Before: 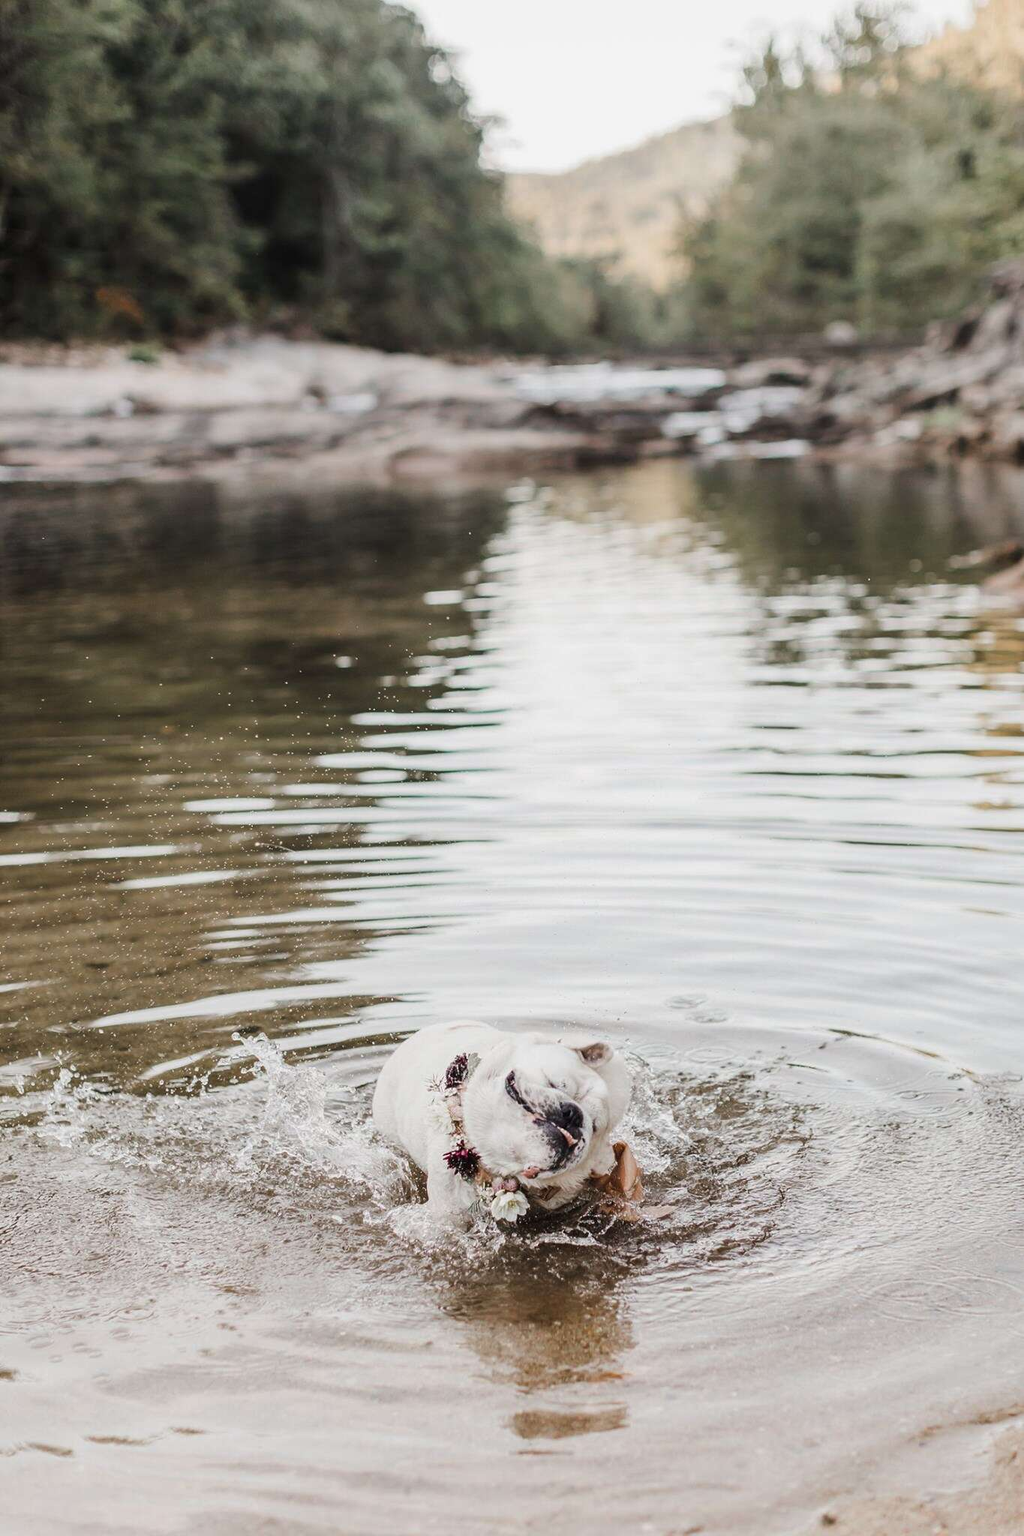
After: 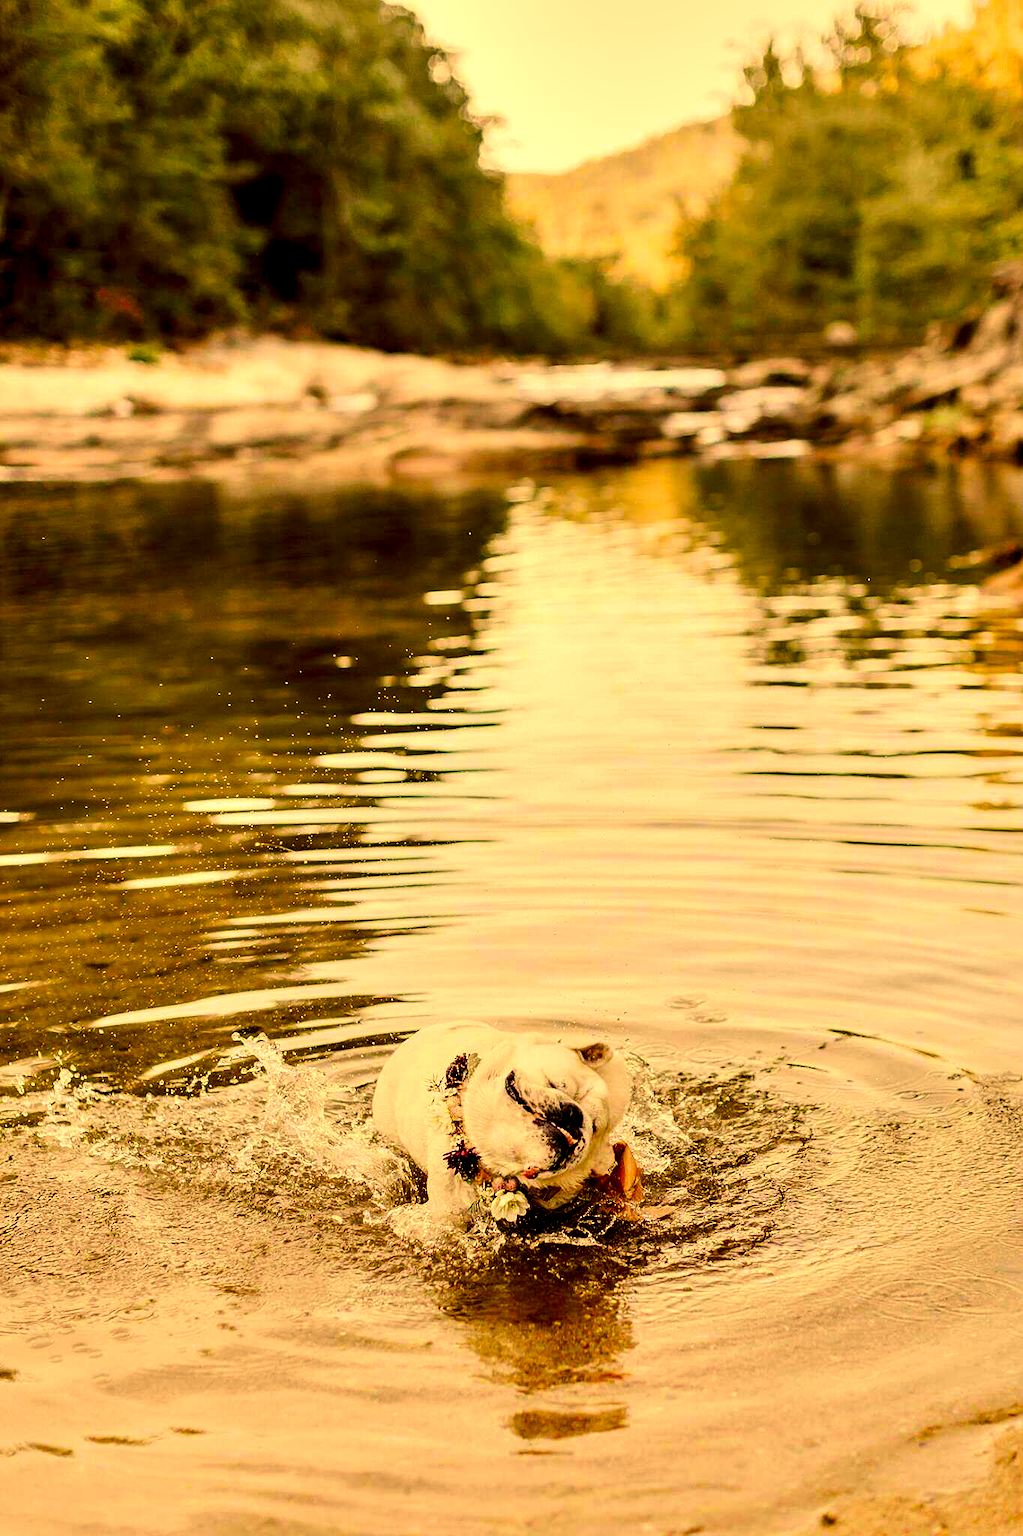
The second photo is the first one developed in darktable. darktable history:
color correction: highlights a* 10.42, highlights b* 30.3, shadows a* 2.86, shadows b* 17.16, saturation 1.73
contrast equalizer: octaves 7, y [[0.6 ×6], [0.55 ×6], [0 ×6], [0 ×6], [0 ×6]]
sharpen: radius 1.299, amount 0.3, threshold 0.102
